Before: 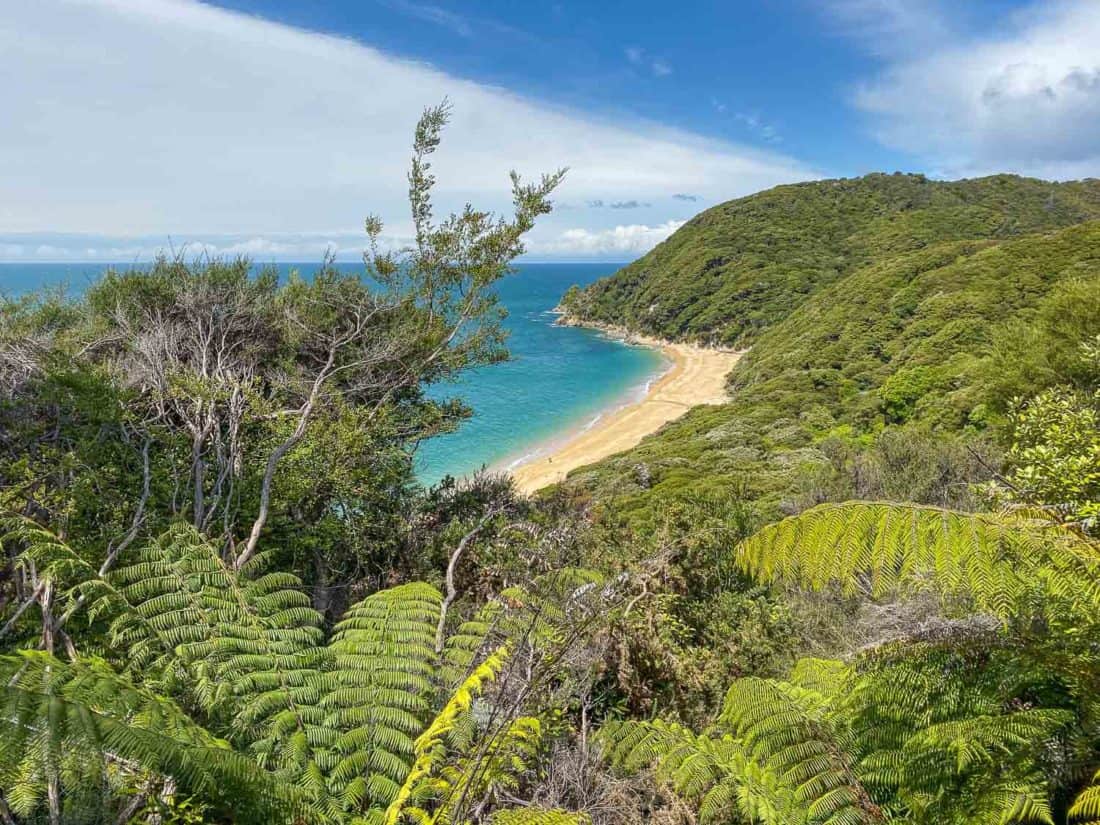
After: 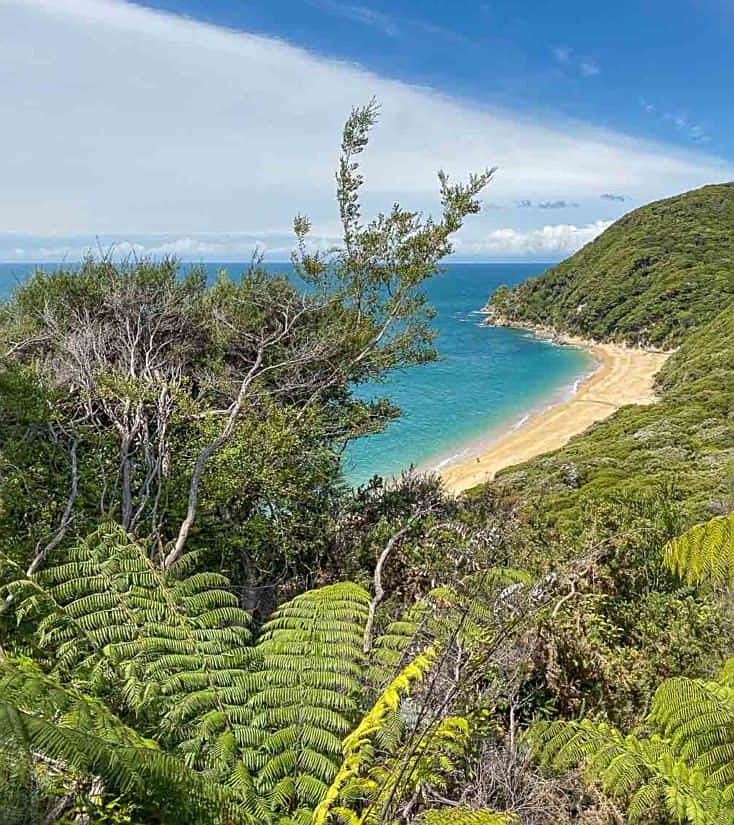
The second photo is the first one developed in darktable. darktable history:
crop and rotate: left 6.603%, right 26.646%
sharpen: on, module defaults
tone equalizer: edges refinement/feathering 500, mask exposure compensation -1.57 EV, preserve details no
